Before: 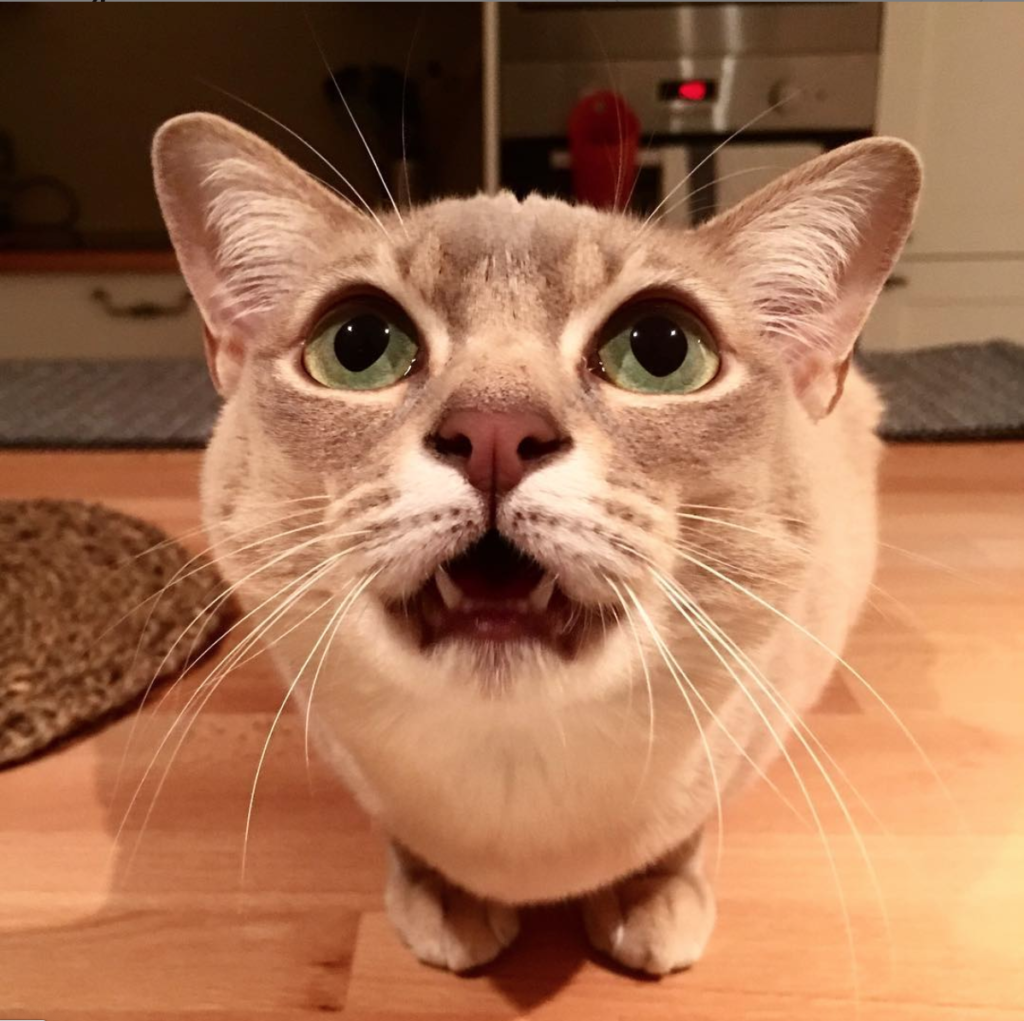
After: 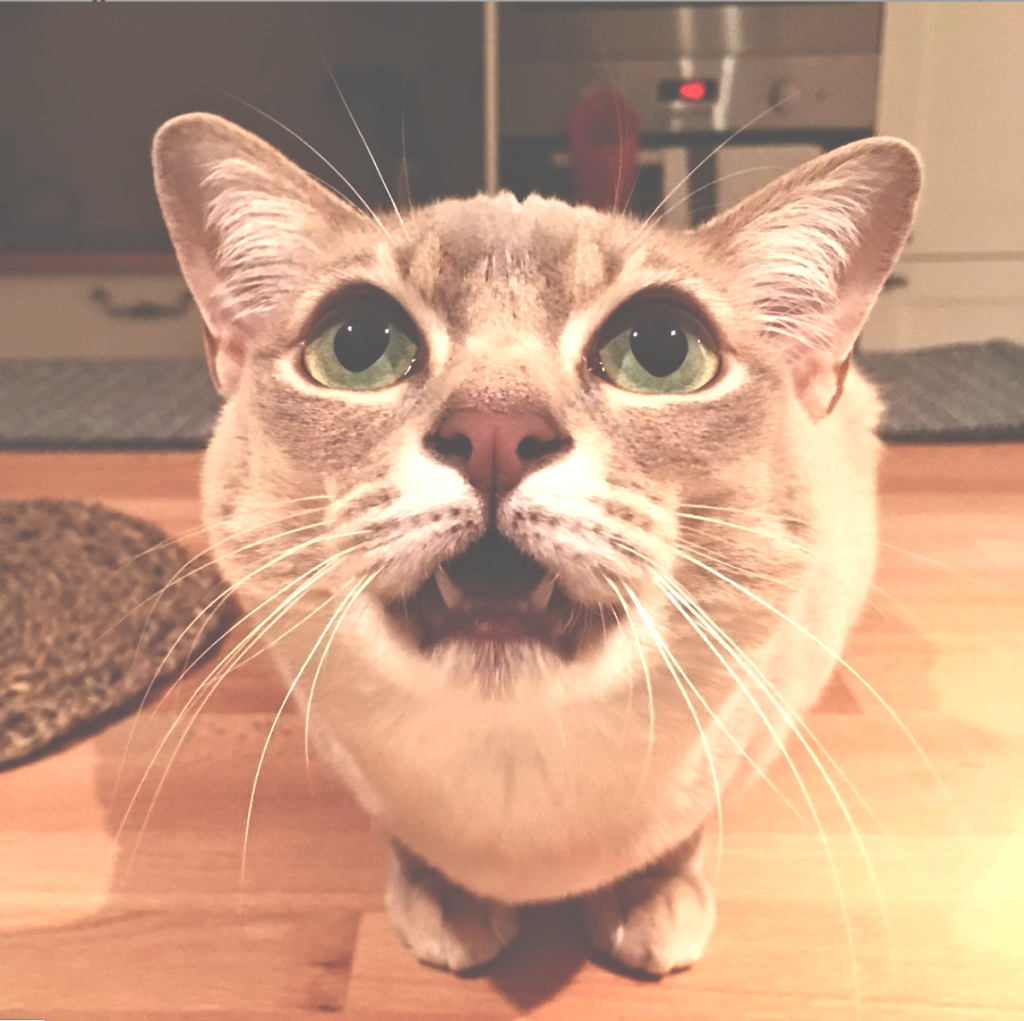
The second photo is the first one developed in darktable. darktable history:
exposure: black level correction -0.071, exposure 0.5 EV, compensate highlight preservation false
local contrast: mode bilateral grid, contrast 28, coarseness 16, detail 115%, midtone range 0.2
